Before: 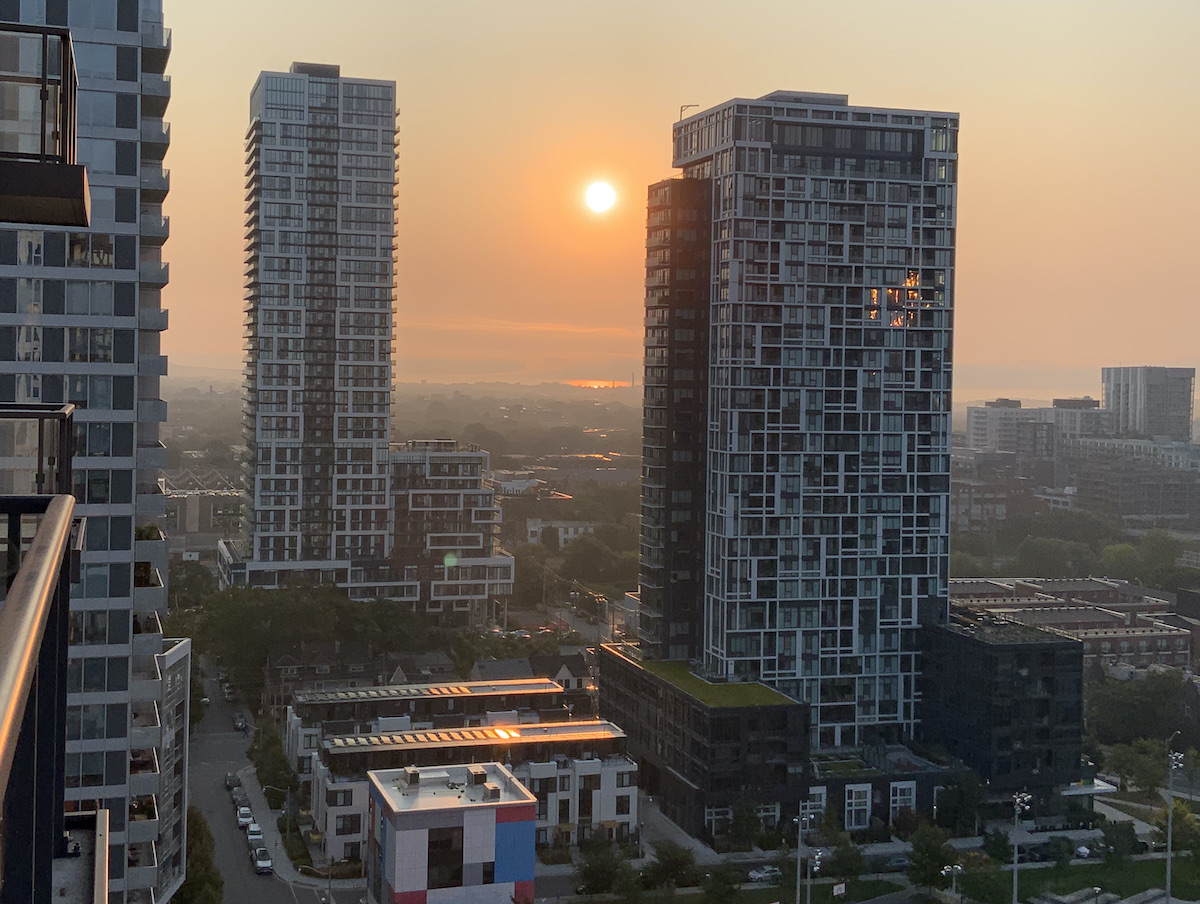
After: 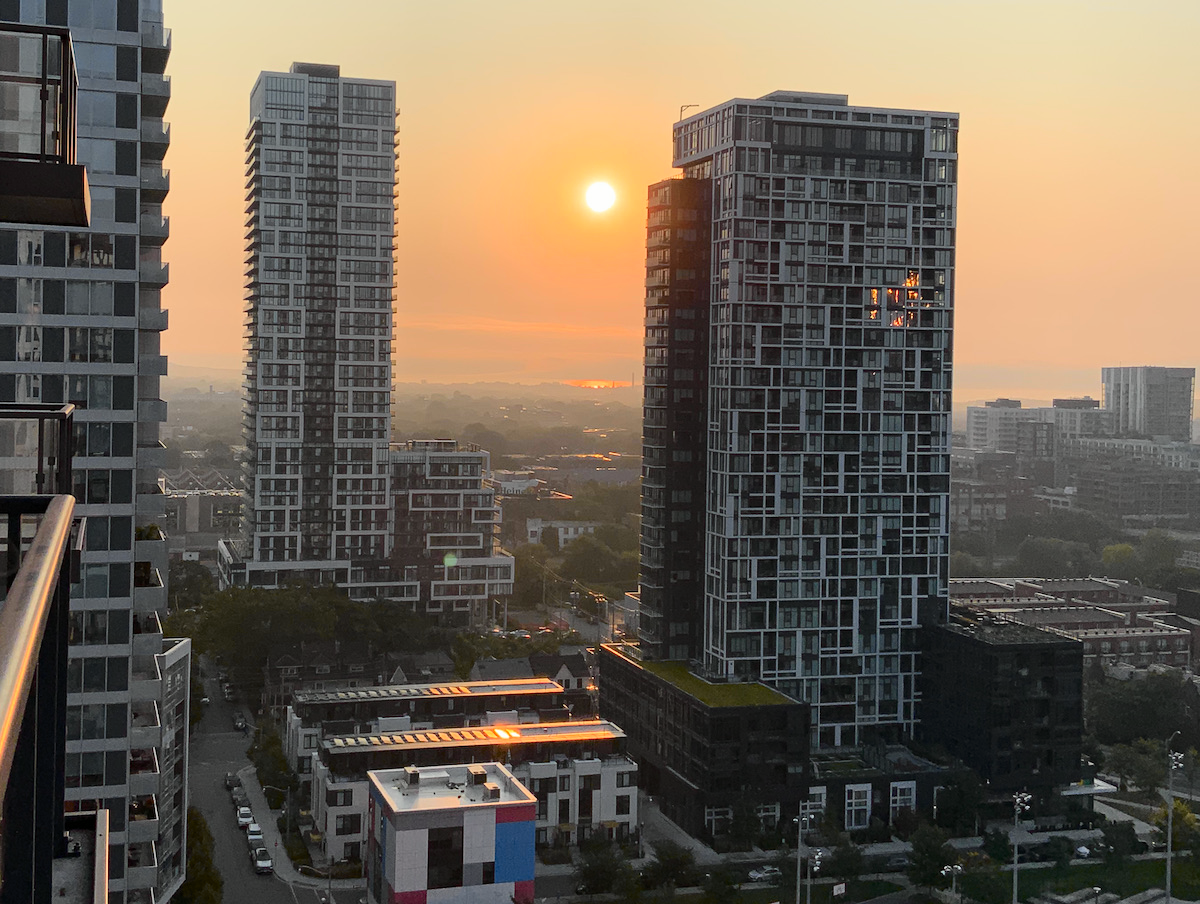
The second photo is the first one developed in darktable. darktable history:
tone curve: curves: ch0 [(0, 0) (0.037, 0.025) (0.131, 0.093) (0.275, 0.256) (0.476, 0.517) (0.607, 0.667) (0.691, 0.745) (0.789, 0.836) (0.911, 0.925) (0.997, 0.995)]; ch1 [(0, 0) (0.301, 0.3) (0.444, 0.45) (0.493, 0.495) (0.507, 0.503) (0.534, 0.533) (0.582, 0.58) (0.658, 0.693) (0.746, 0.77) (1, 1)]; ch2 [(0, 0) (0.246, 0.233) (0.36, 0.352) (0.415, 0.418) (0.476, 0.492) (0.502, 0.504) (0.525, 0.518) (0.539, 0.544) (0.586, 0.602) (0.634, 0.651) (0.706, 0.727) (0.853, 0.852) (1, 0.951)], color space Lab, independent channels, preserve colors none
